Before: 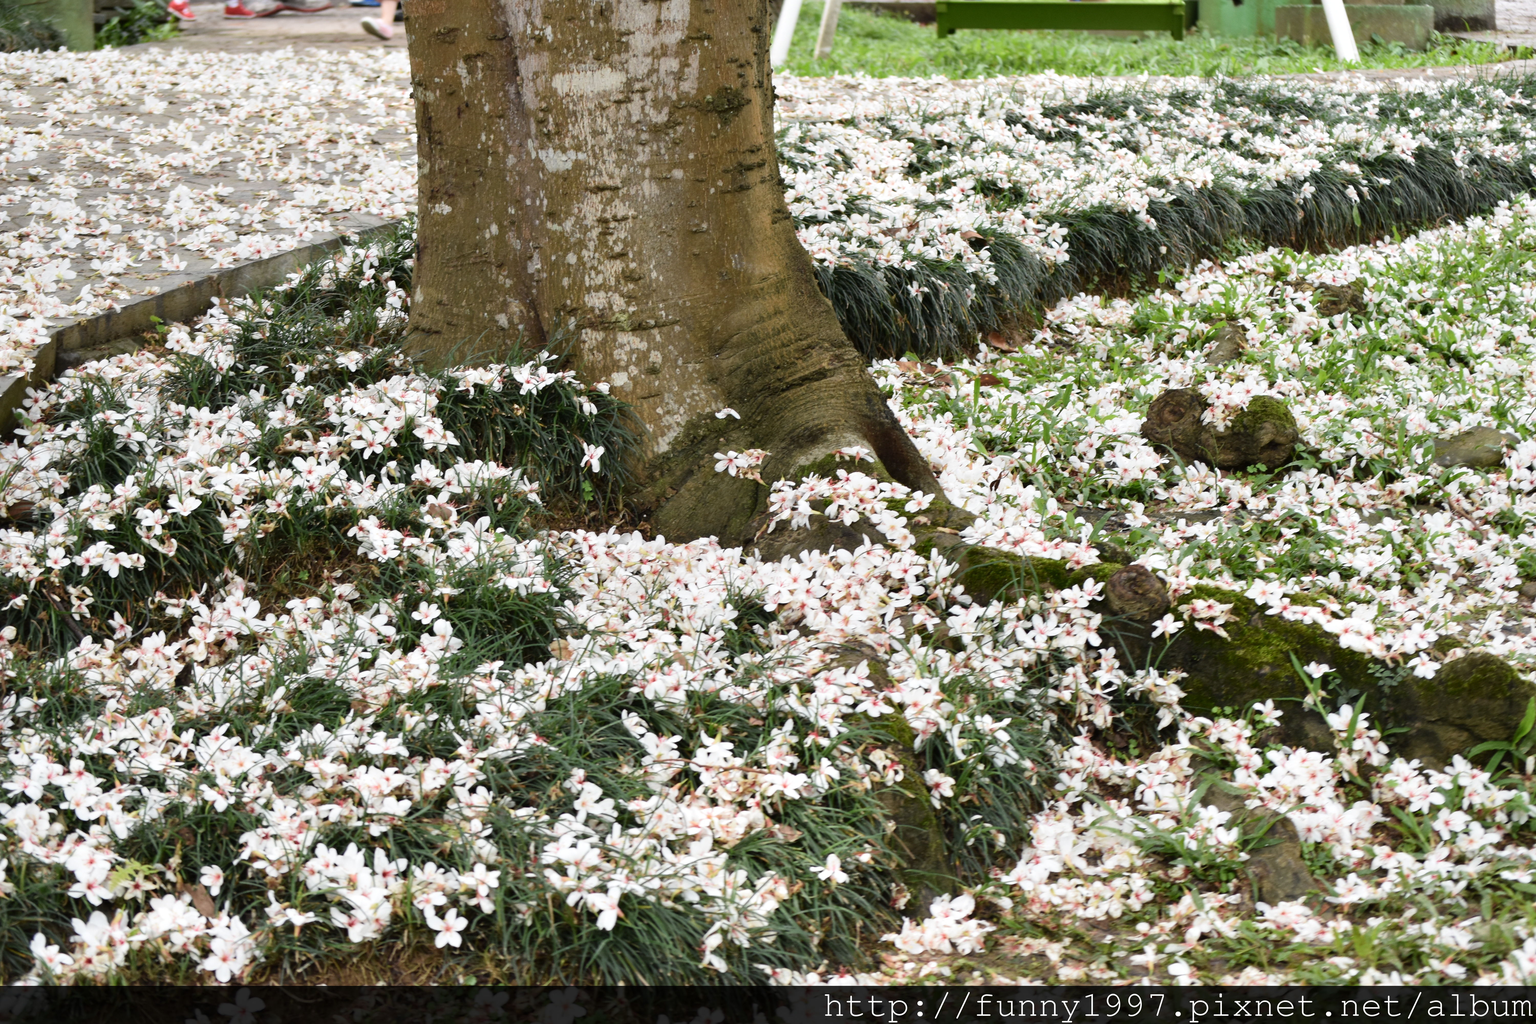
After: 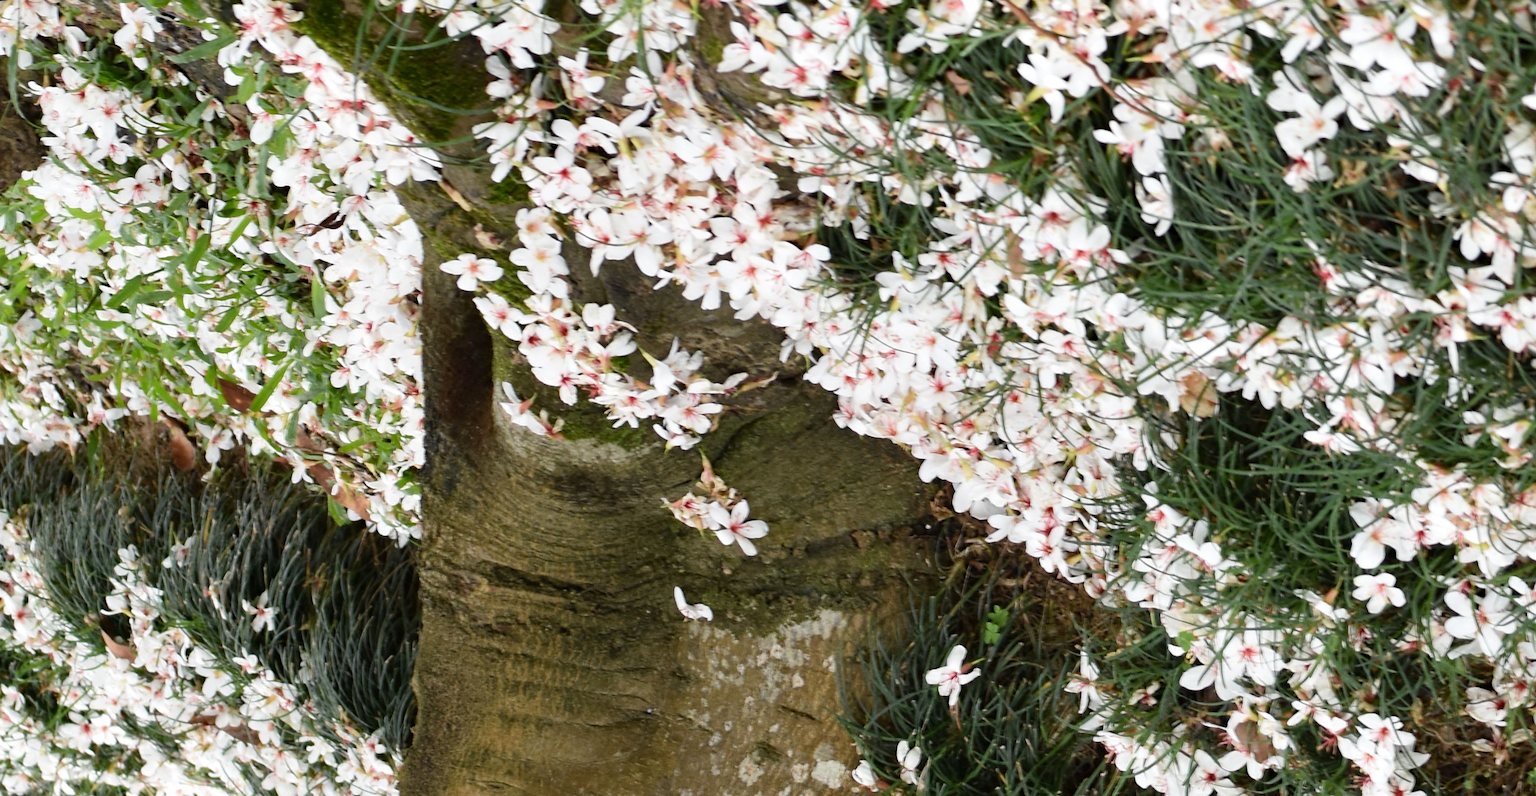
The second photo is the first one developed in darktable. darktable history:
crop and rotate: angle 147.79°, left 9.148%, top 15.597%, right 4.364%, bottom 17.067%
haze removal: compatibility mode true, adaptive false
